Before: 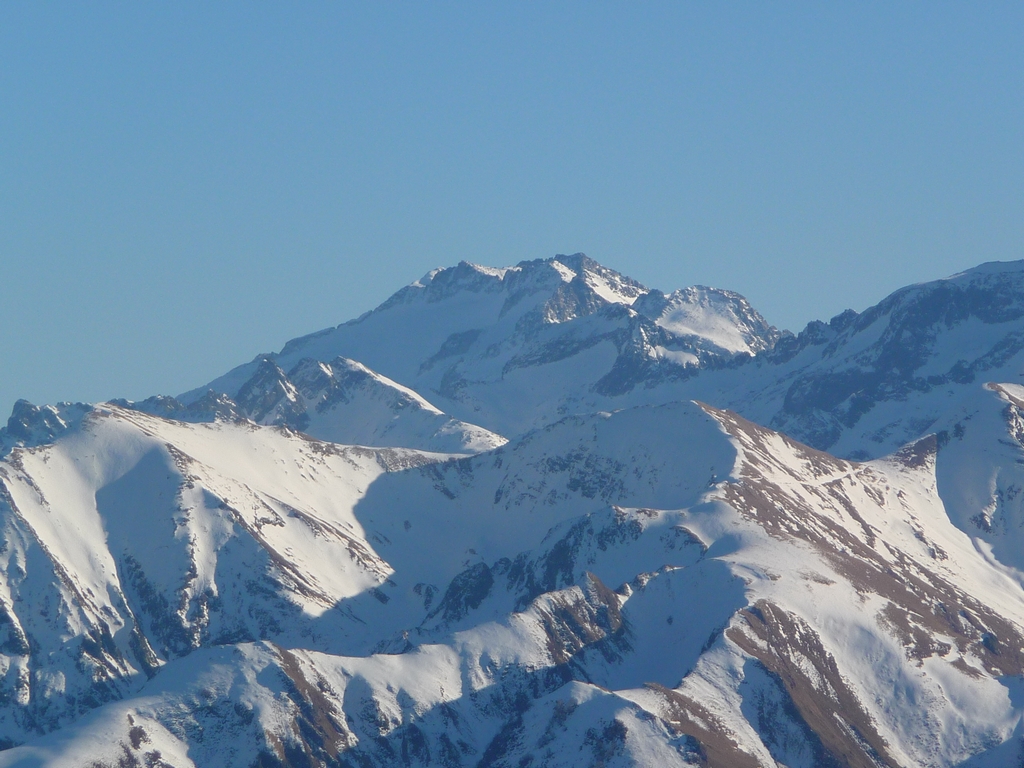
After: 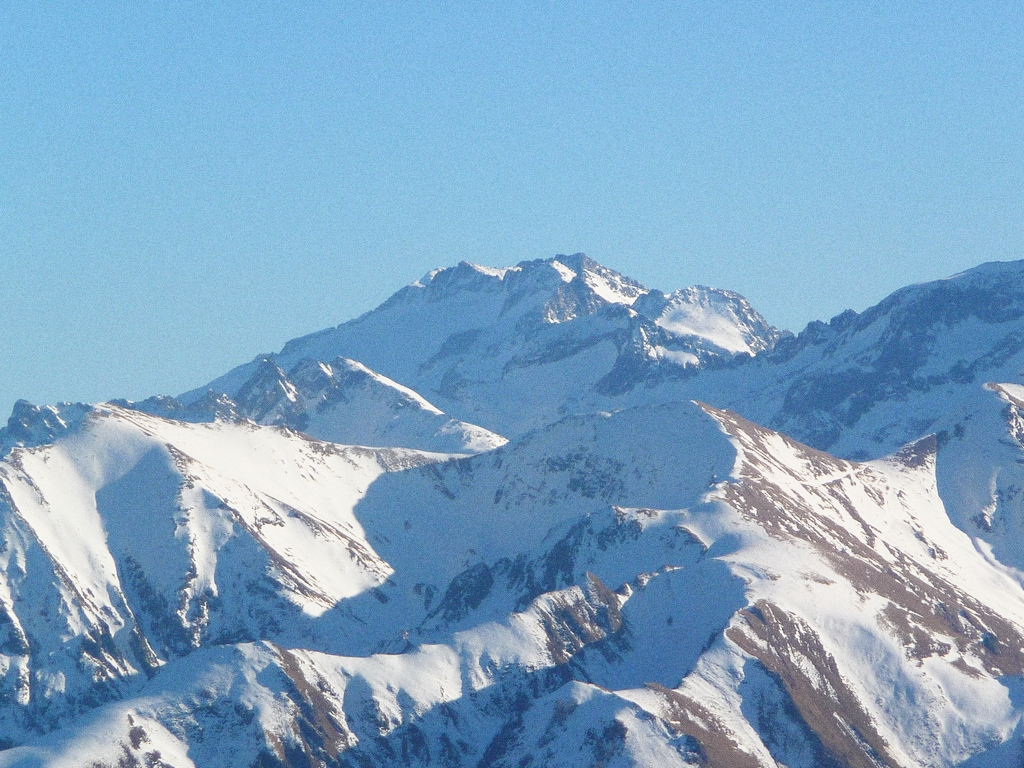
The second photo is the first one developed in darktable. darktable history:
grain: coarseness 0.09 ISO
base curve: curves: ch0 [(0, 0) (0.579, 0.807) (1, 1)], preserve colors none
